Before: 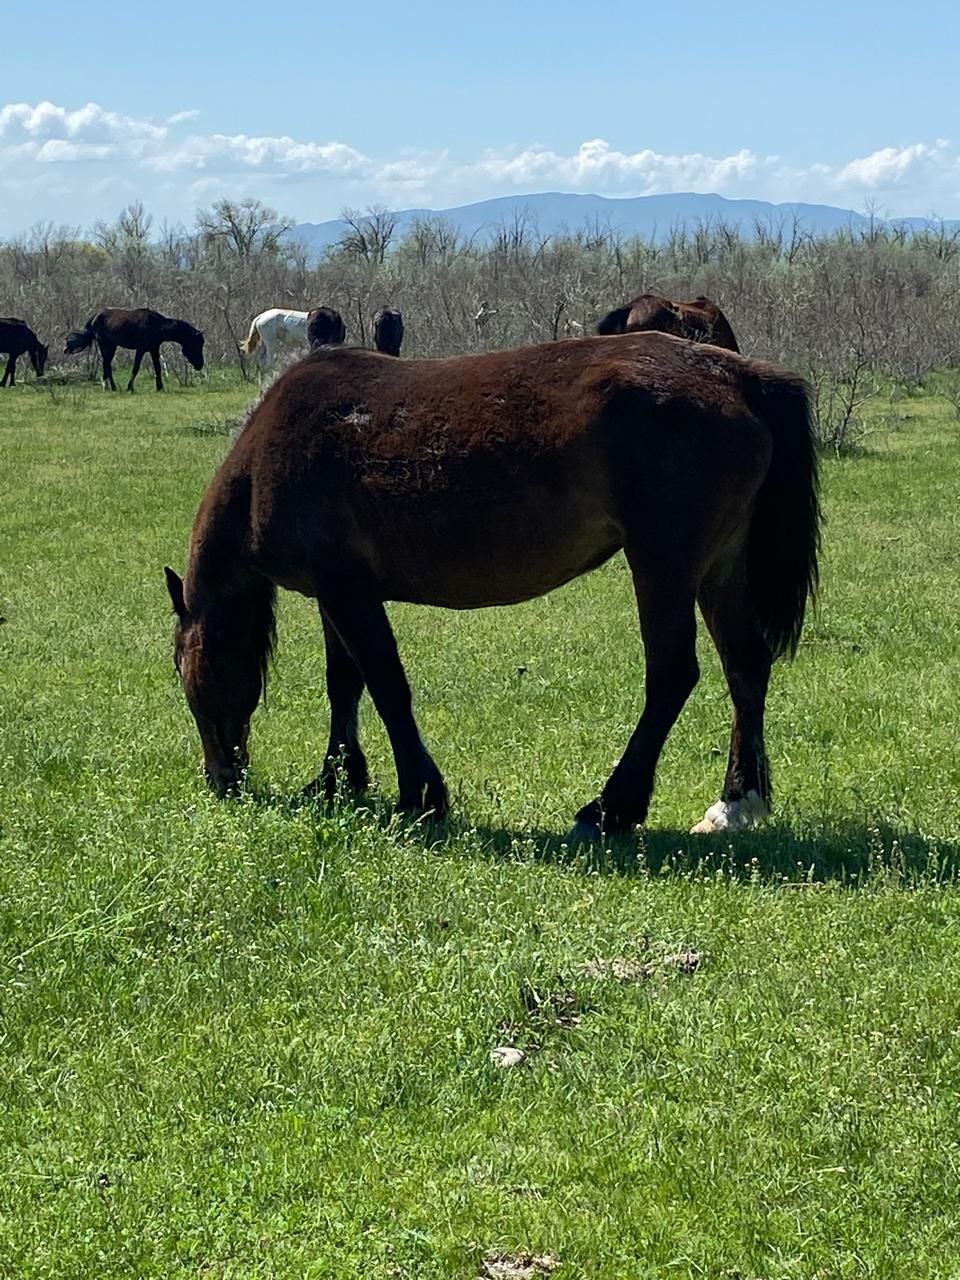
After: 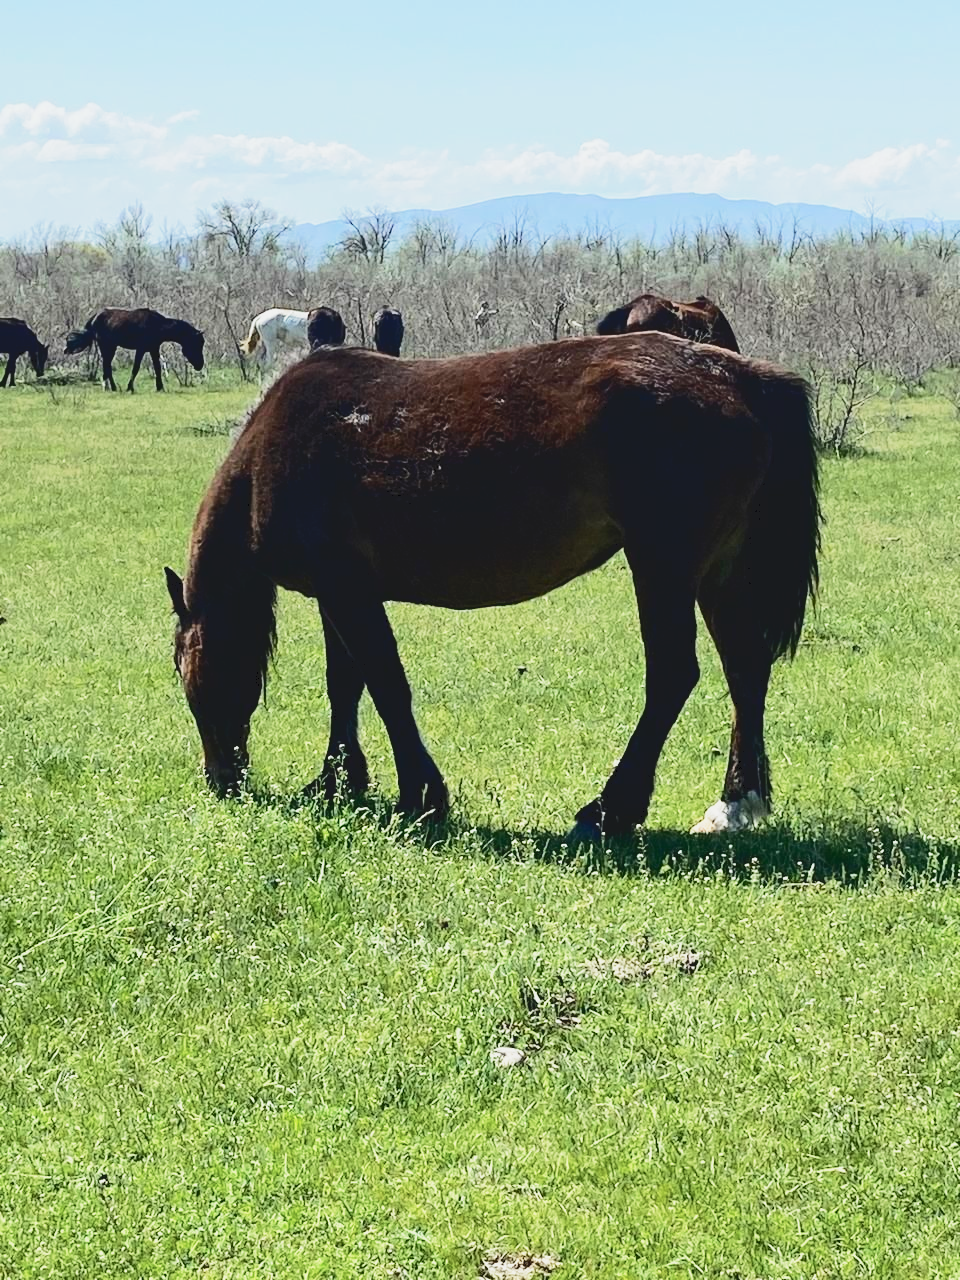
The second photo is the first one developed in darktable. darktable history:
tone curve: curves: ch0 [(0, 0) (0.003, 0.096) (0.011, 0.097) (0.025, 0.096) (0.044, 0.099) (0.069, 0.109) (0.1, 0.129) (0.136, 0.149) (0.177, 0.176) (0.224, 0.22) (0.277, 0.288) (0.335, 0.385) (0.399, 0.49) (0.468, 0.581) (0.543, 0.661) (0.623, 0.729) (0.709, 0.79) (0.801, 0.849) (0.898, 0.912) (1, 1)], color space Lab, independent channels, preserve colors none
base curve: curves: ch0 [(0, 0) (0.088, 0.125) (0.176, 0.251) (0.354, 0.501) (0.613, 0.749) (1, 0.877)], preserve colors none
